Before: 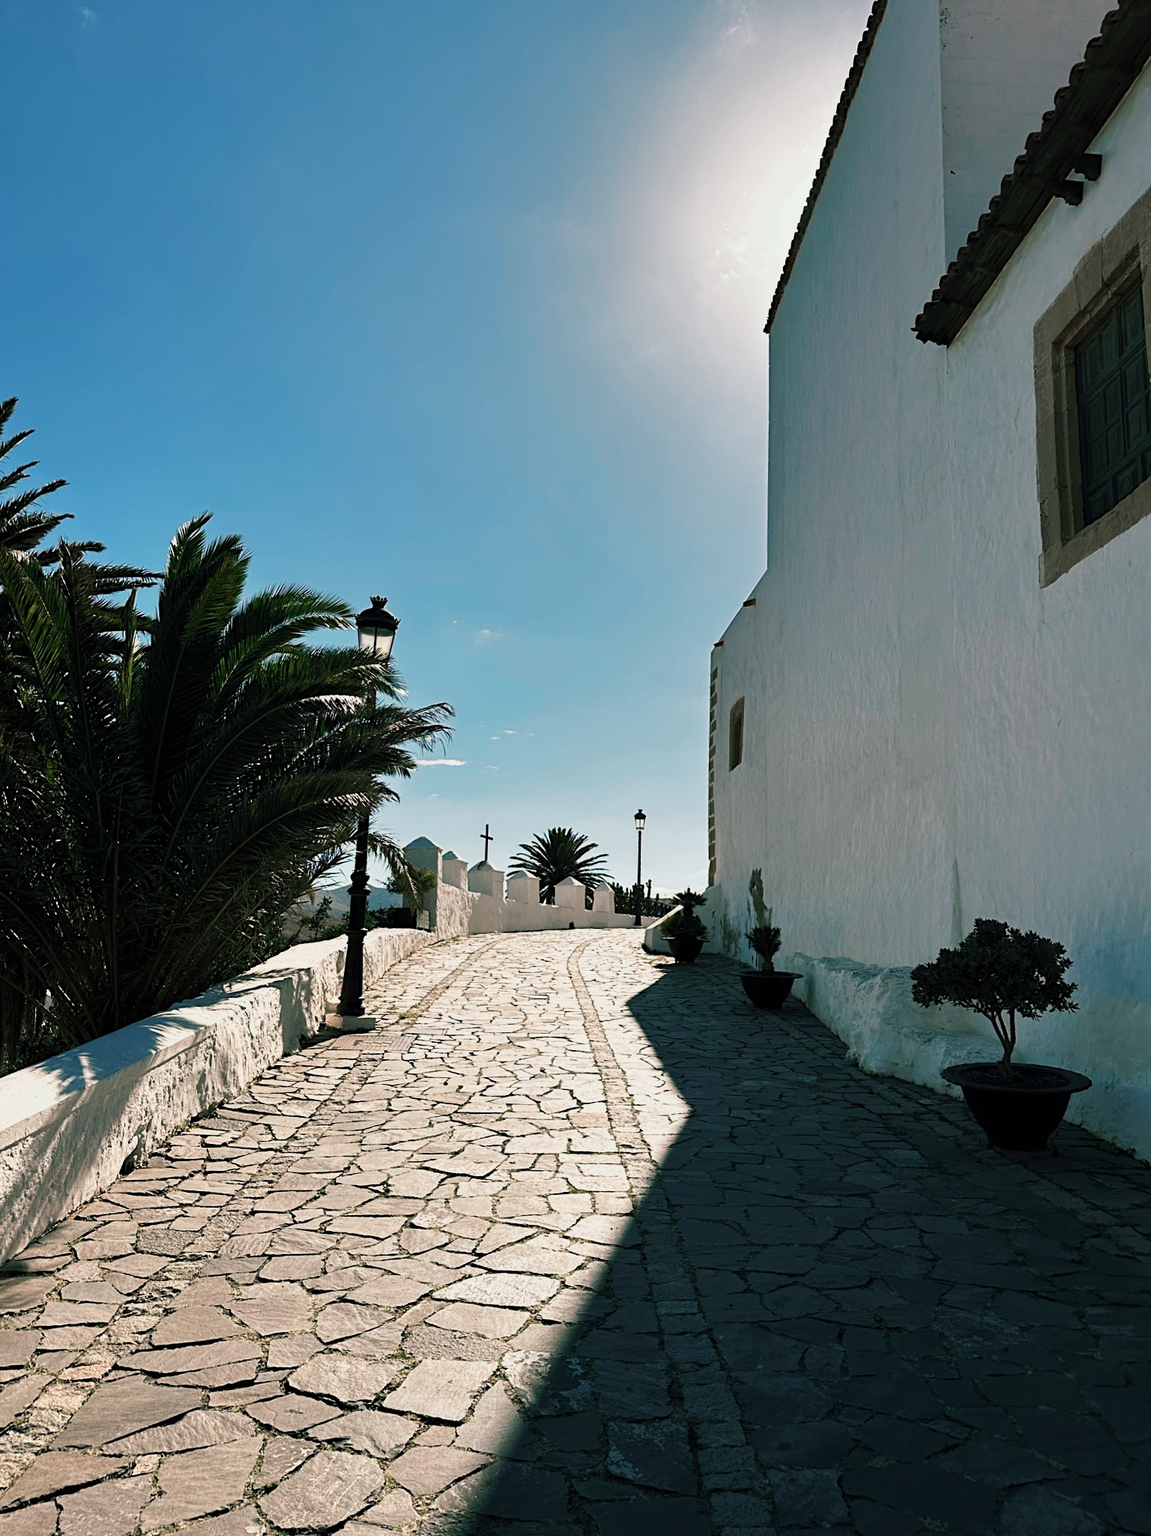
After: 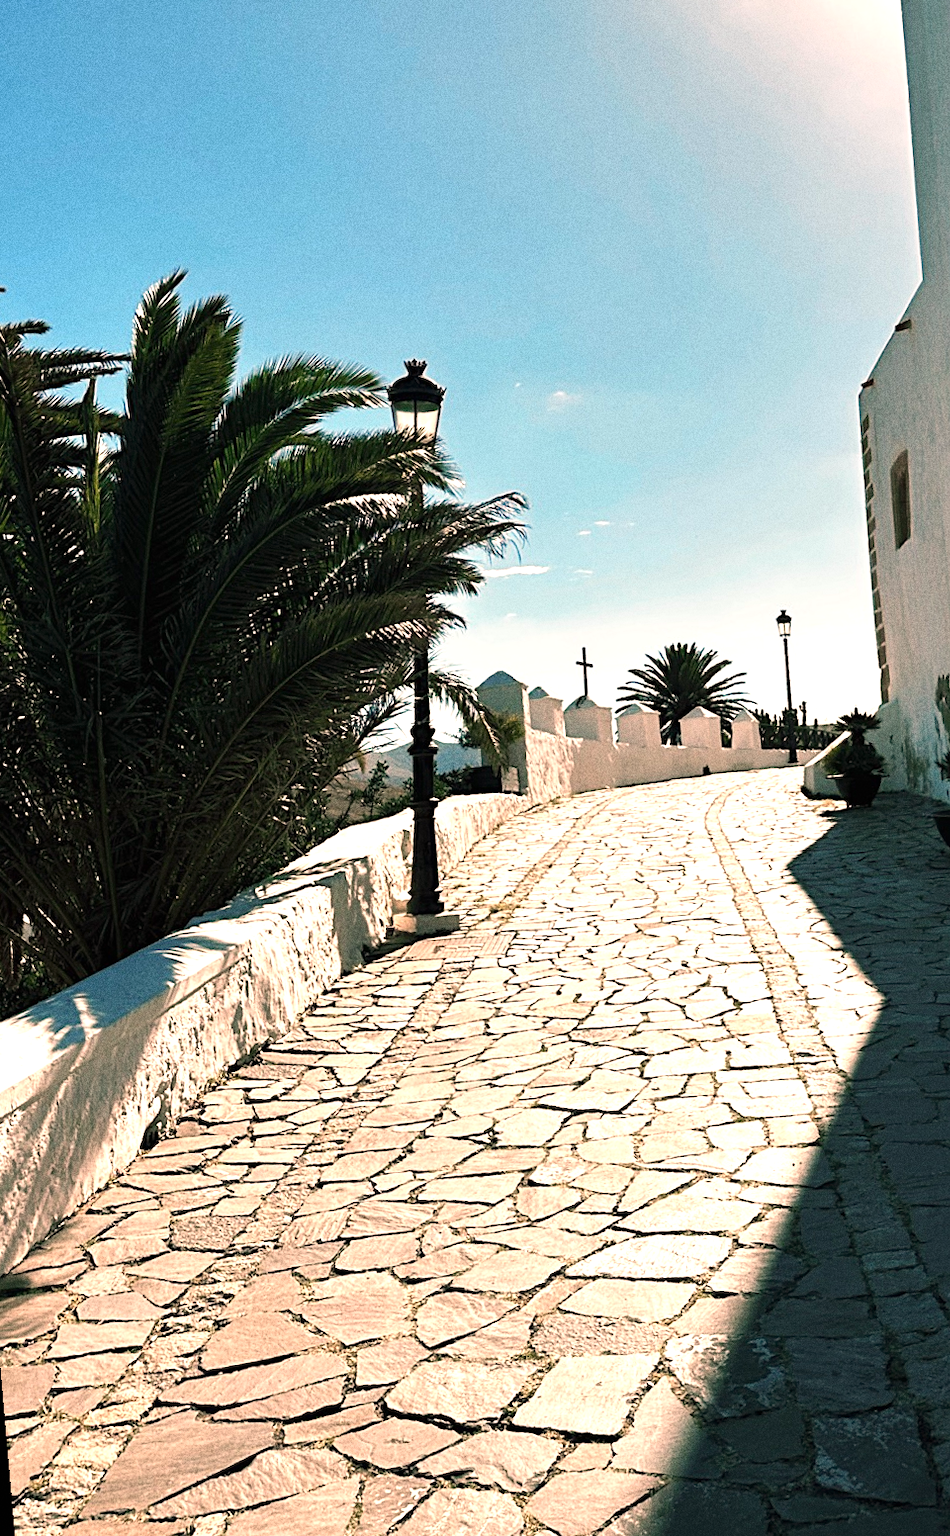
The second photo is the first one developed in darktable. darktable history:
rotate and perspective: rotation -4.98°, automatic cropping off
exposure: black level correction 0, exposure 0.7 EV, compensate exposure bias true, compensate highlight preservation false
white balance: red 1.127, blue 0.943
grain: coarseness 11.82 ISO, strength 36.67%, mid-tones bias 74.17%
crop: left 8.966%, top 23.852%, right 34.699%, bottom 4.703%
